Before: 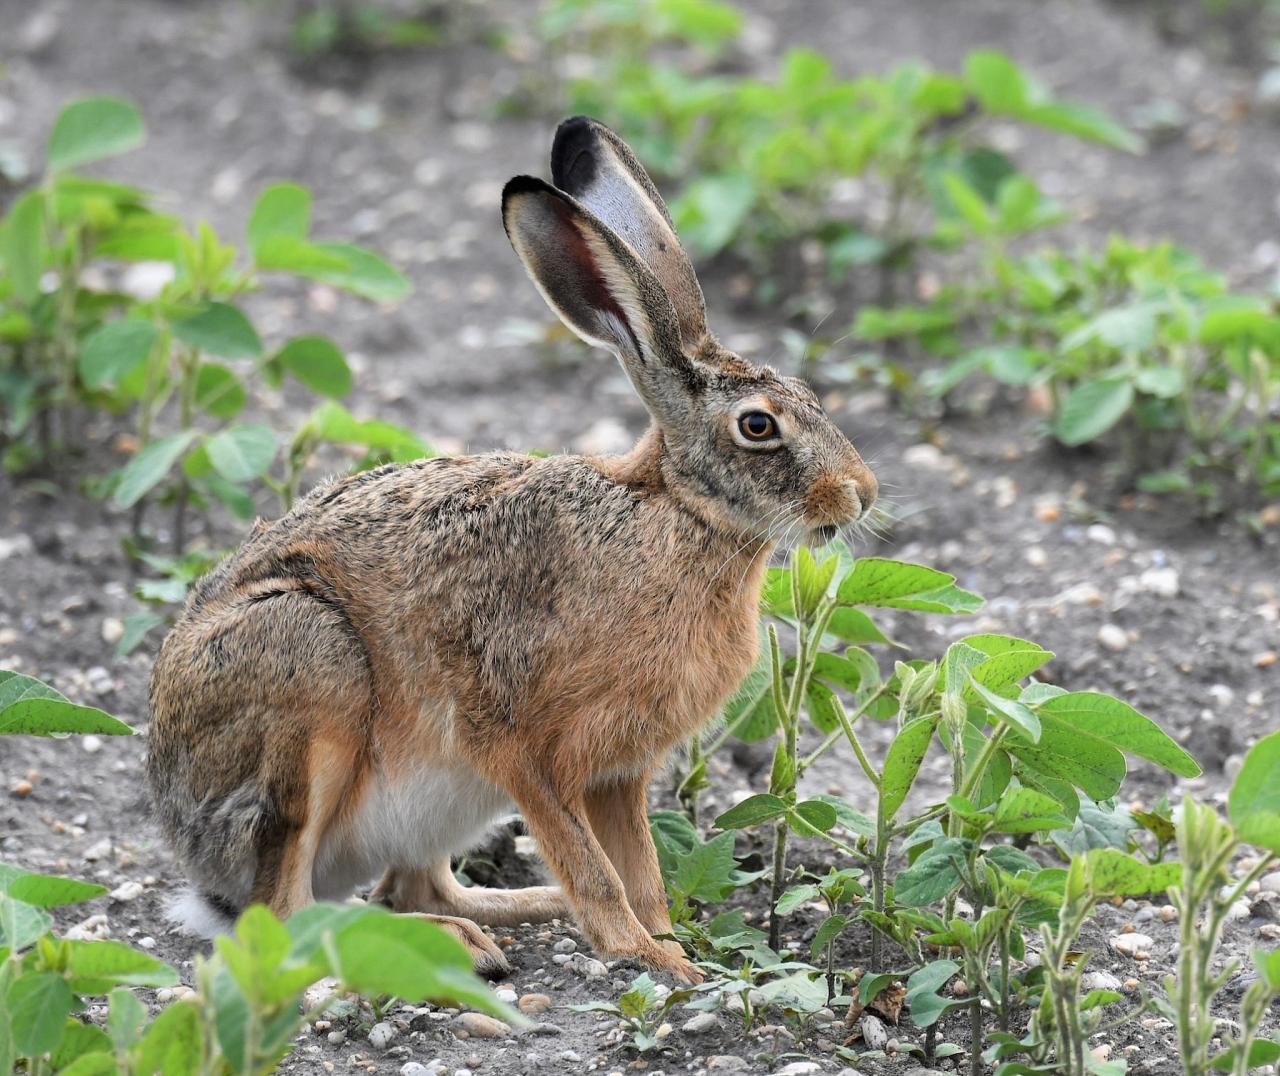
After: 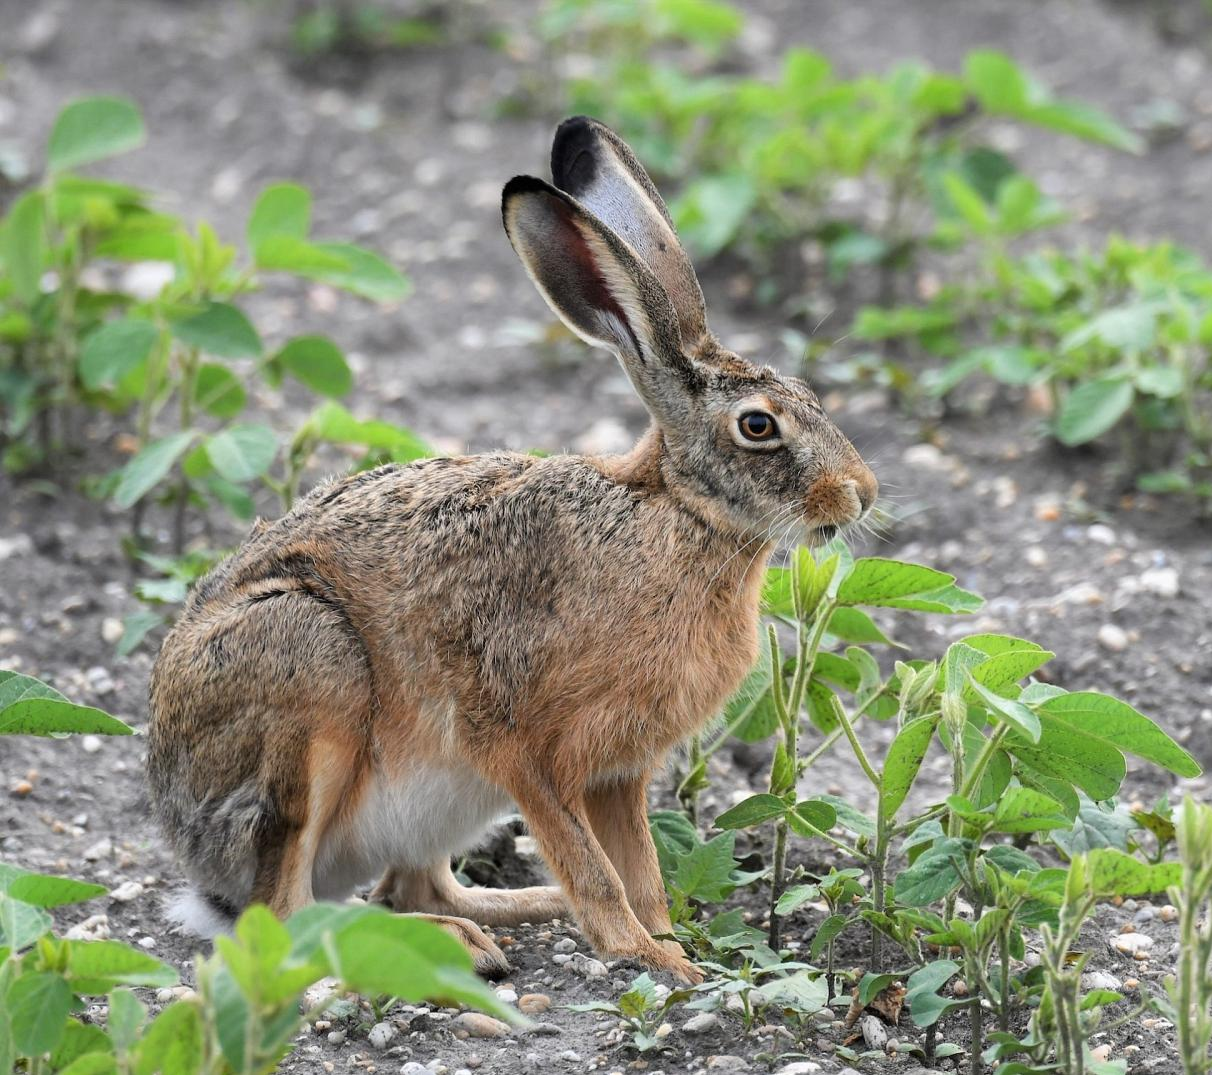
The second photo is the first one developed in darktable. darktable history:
crop and rotate: left 0%, right 5.308%
